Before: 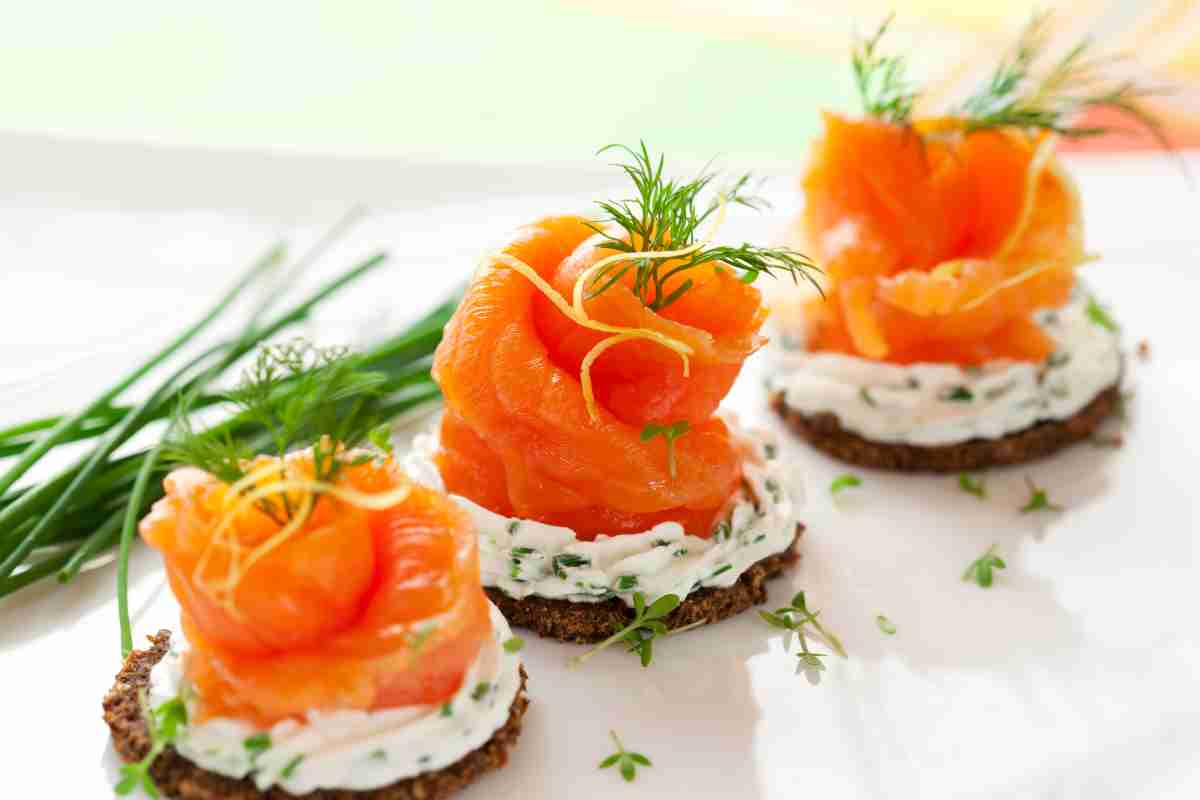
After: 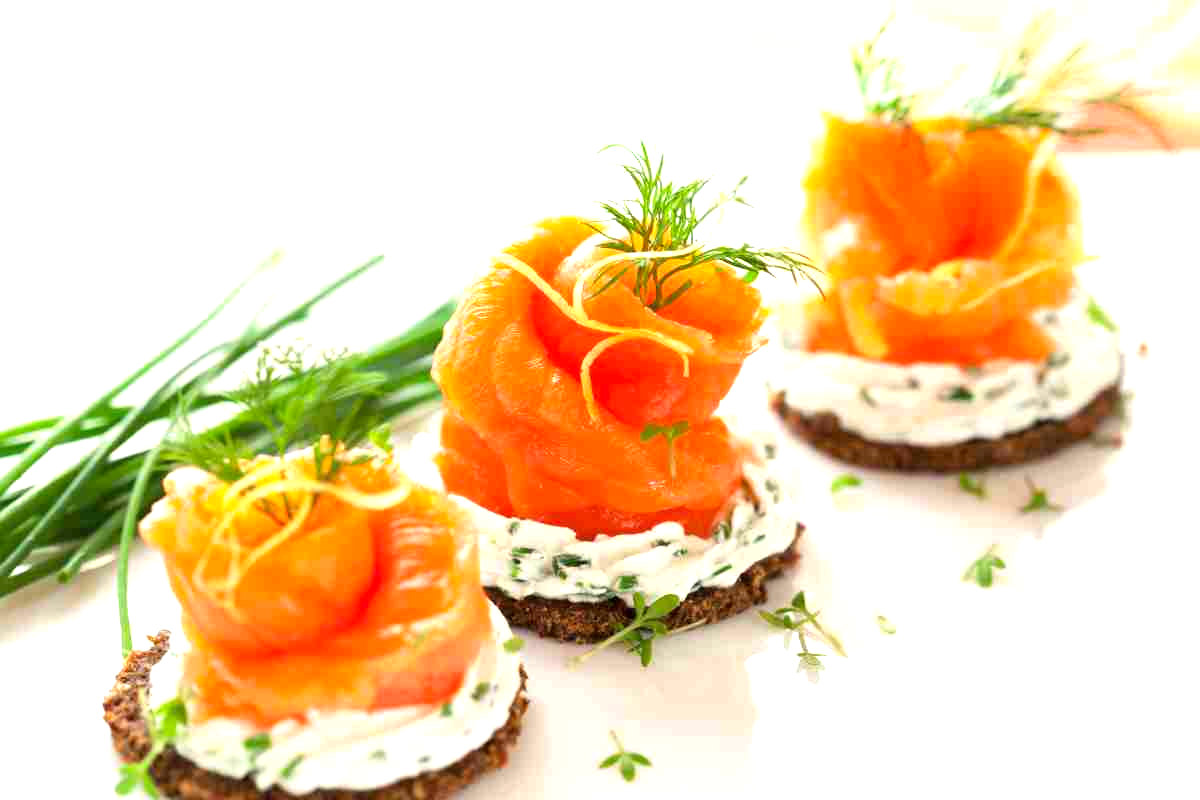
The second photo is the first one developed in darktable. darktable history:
exposure: exposure 0.766 EV, compensate highlight preservation false
color correction: highlights b* 3
